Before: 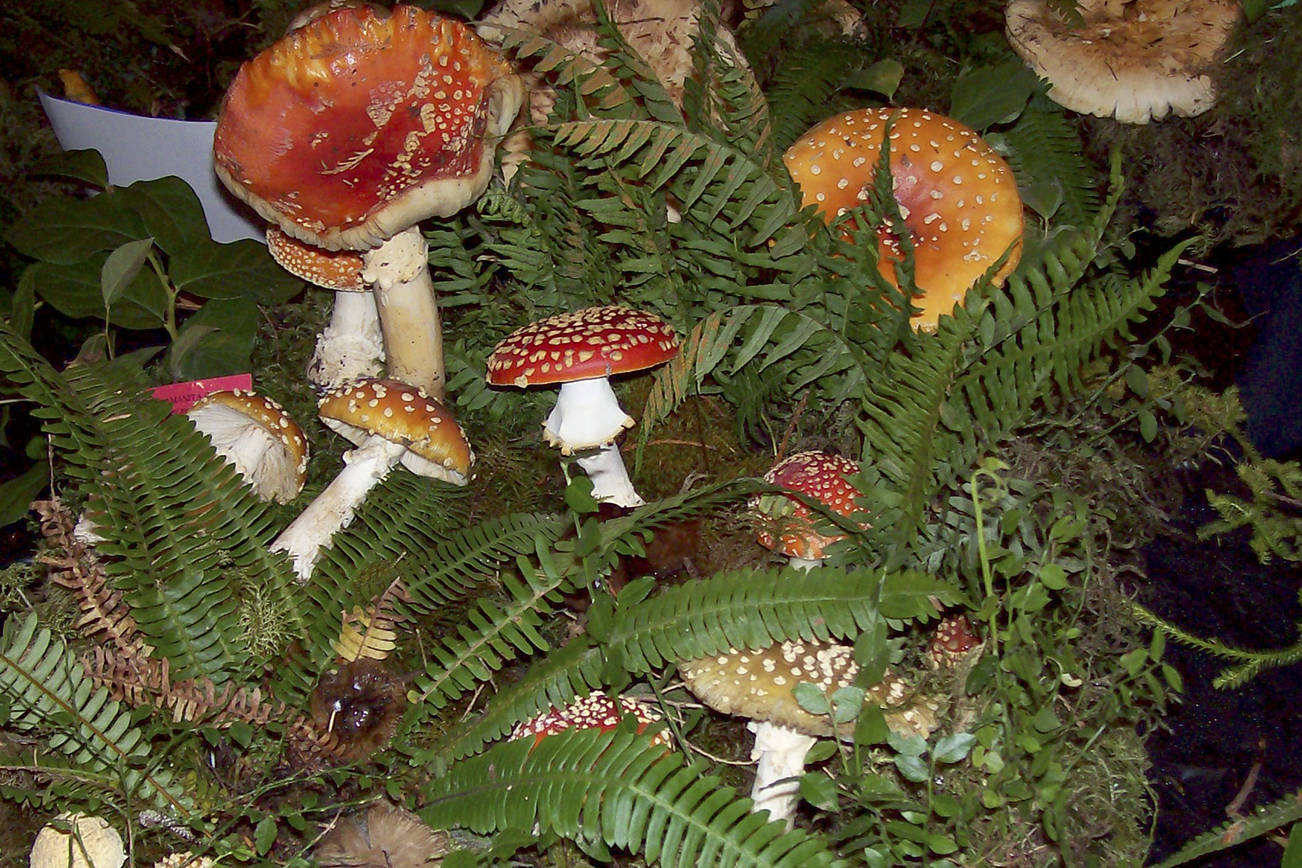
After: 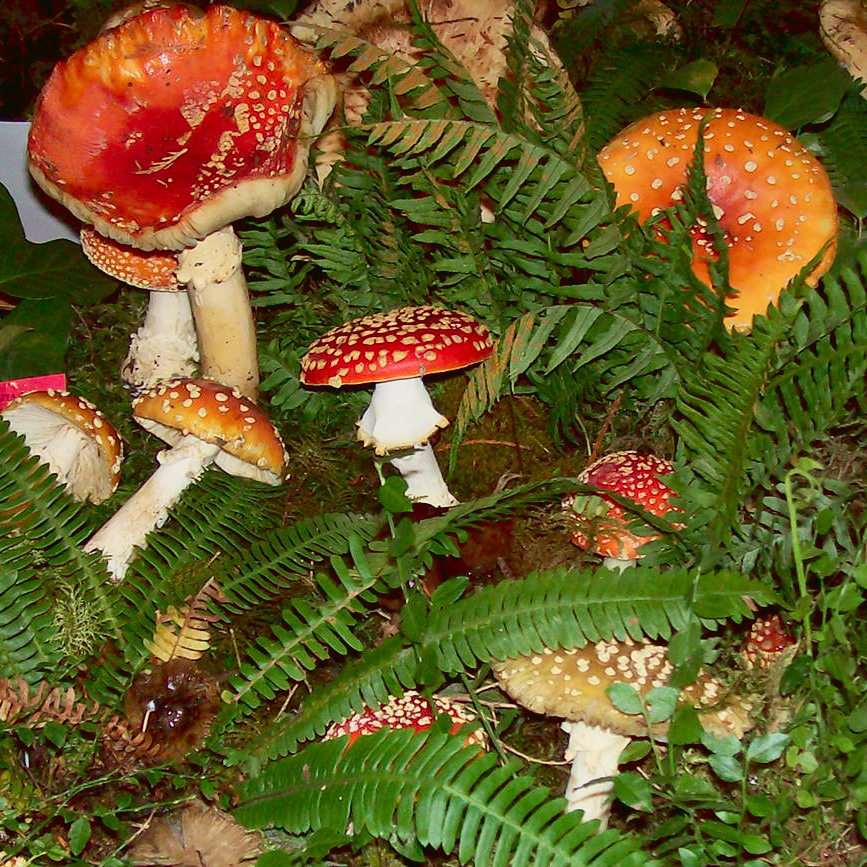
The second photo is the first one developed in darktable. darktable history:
tone curve: curves: ch0 [(0, 0.011) (0.139, 0.106) (0.295, 0.271) (0.499, 0.523) (0.739, 0.782) (0.857, 0.879) (1, 0.967)]; ch1 [(0, 0) (0.291, 0.229) (0.394, 0.365) (0.469, 0.456) (0.495, 0.497) (0.524, 0.53) (0.588, 0.62) (0.725, 0.779) (1, 1)]; ch2 [(0, 0) (0.125, 0.089) (0.35, 0.317) (0.437, 0.42) (0.502, 0.499) (0.537, 0.551) (0.613, 0.636) (1, 1)], color space Lab, independent channels, preserve colors none
crop and rotate: left 14.292%, right 19.041%
color balance: mode lift, gamma, gain (sRGB), lift [1.04, 1, 1, 0.97], gamma [1.01, 1, 1, 0.97], gain [0.96, 1, 1, 0.97]
